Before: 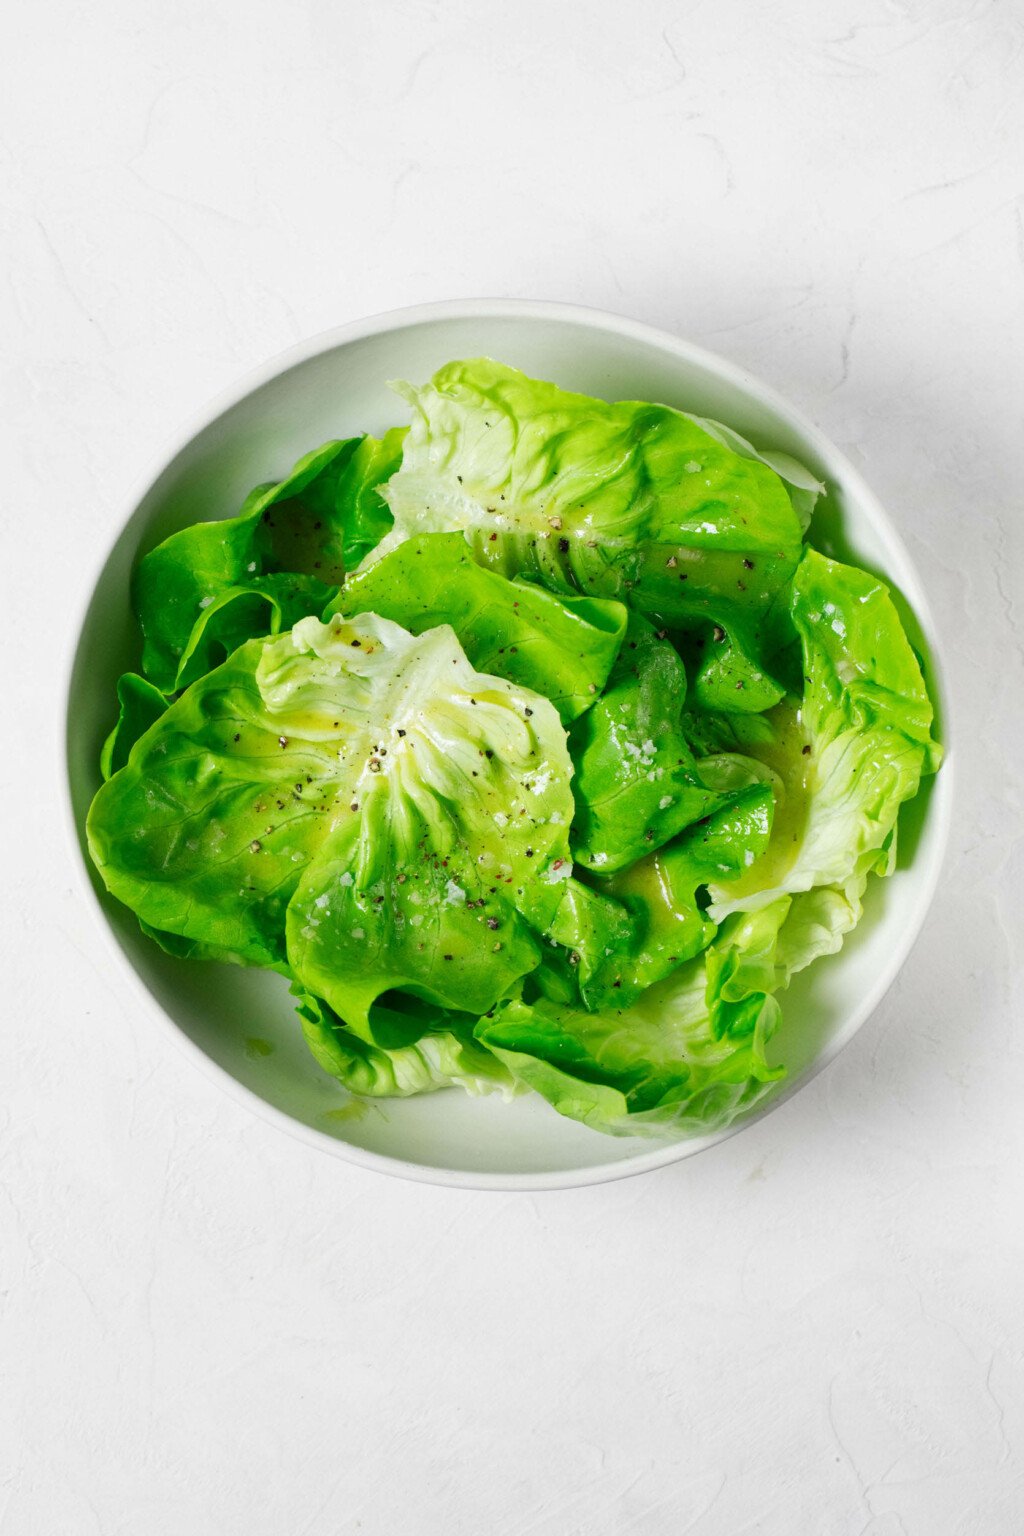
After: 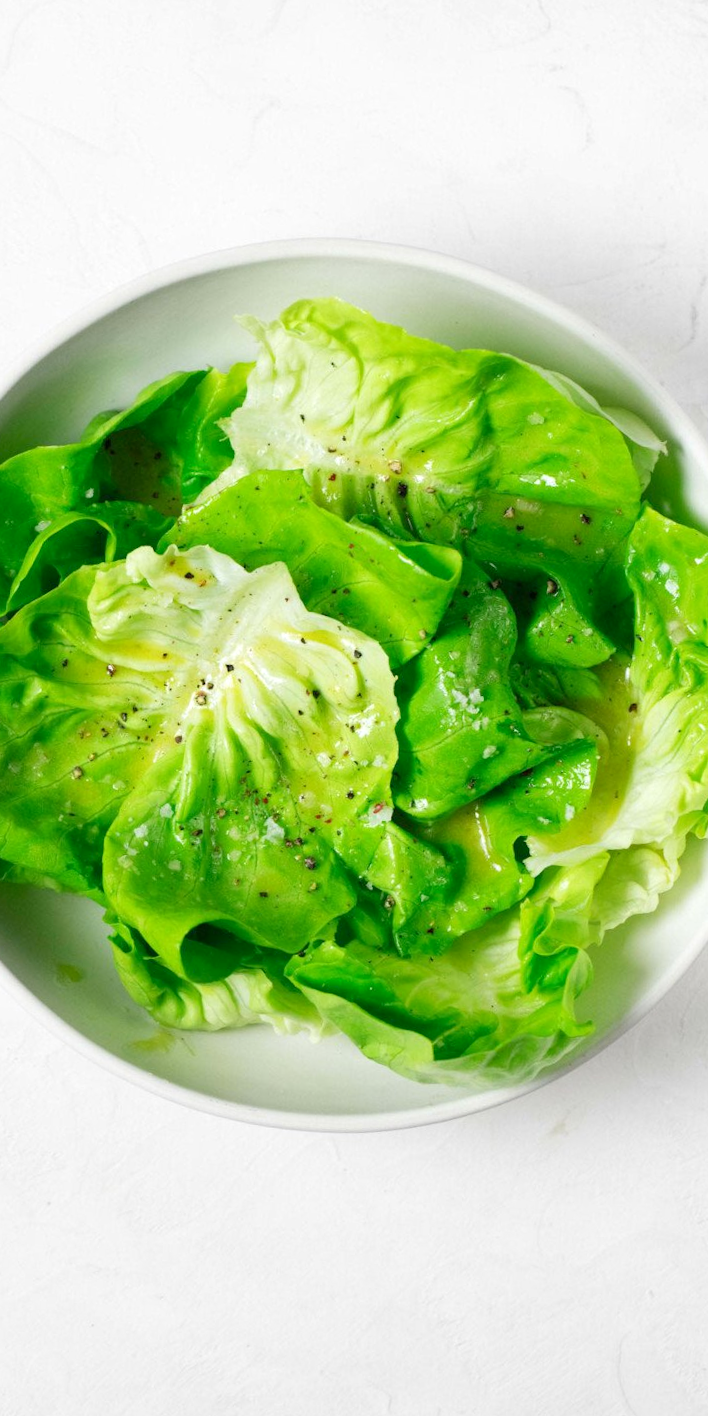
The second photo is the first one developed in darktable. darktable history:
crop and rotate: angle -3.27°, left 14.277%, top 0.028%, right 10.766%, bottom 0.028%
levels: levels [0, 0.478, 1]
tone equalizer: -7 EV 0.13 EV, smoothing diameter 25%, edges refinement/feathering 10, preserve details guided filter
exposure: exposure 0.127 EV, compensate highlight preservation false
